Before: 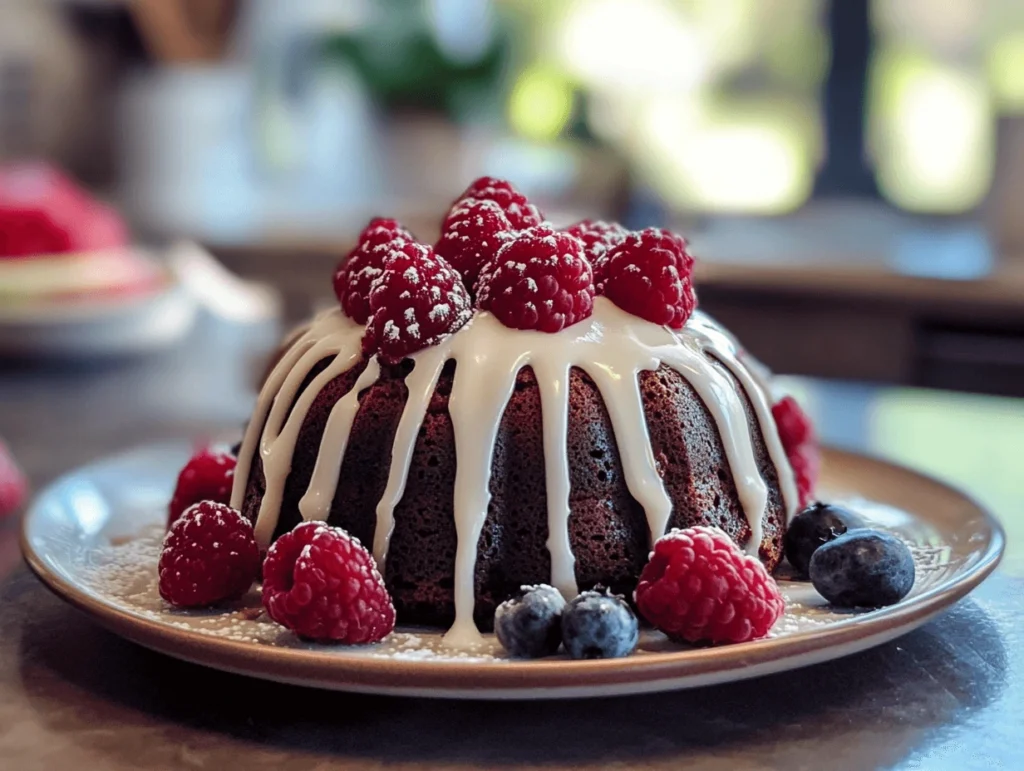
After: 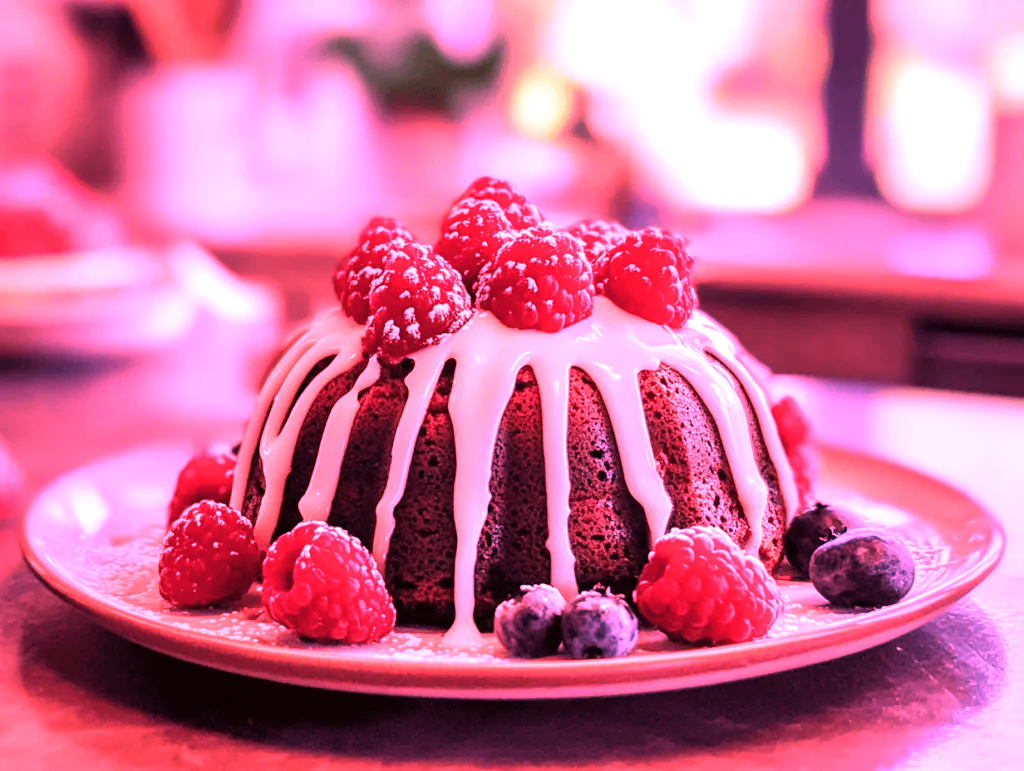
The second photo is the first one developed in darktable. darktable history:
color calibration: output R [1.003, 0.027, -0.041, 0], output G [-0.018, 1.043, -0.038, 0], output B [0.071, -0.086, 1.017, 0], illuminant as shot in camera, x 0.359, y 0.362, temperature 4570.54 K
white balance: red 2.658, blue 1.403
